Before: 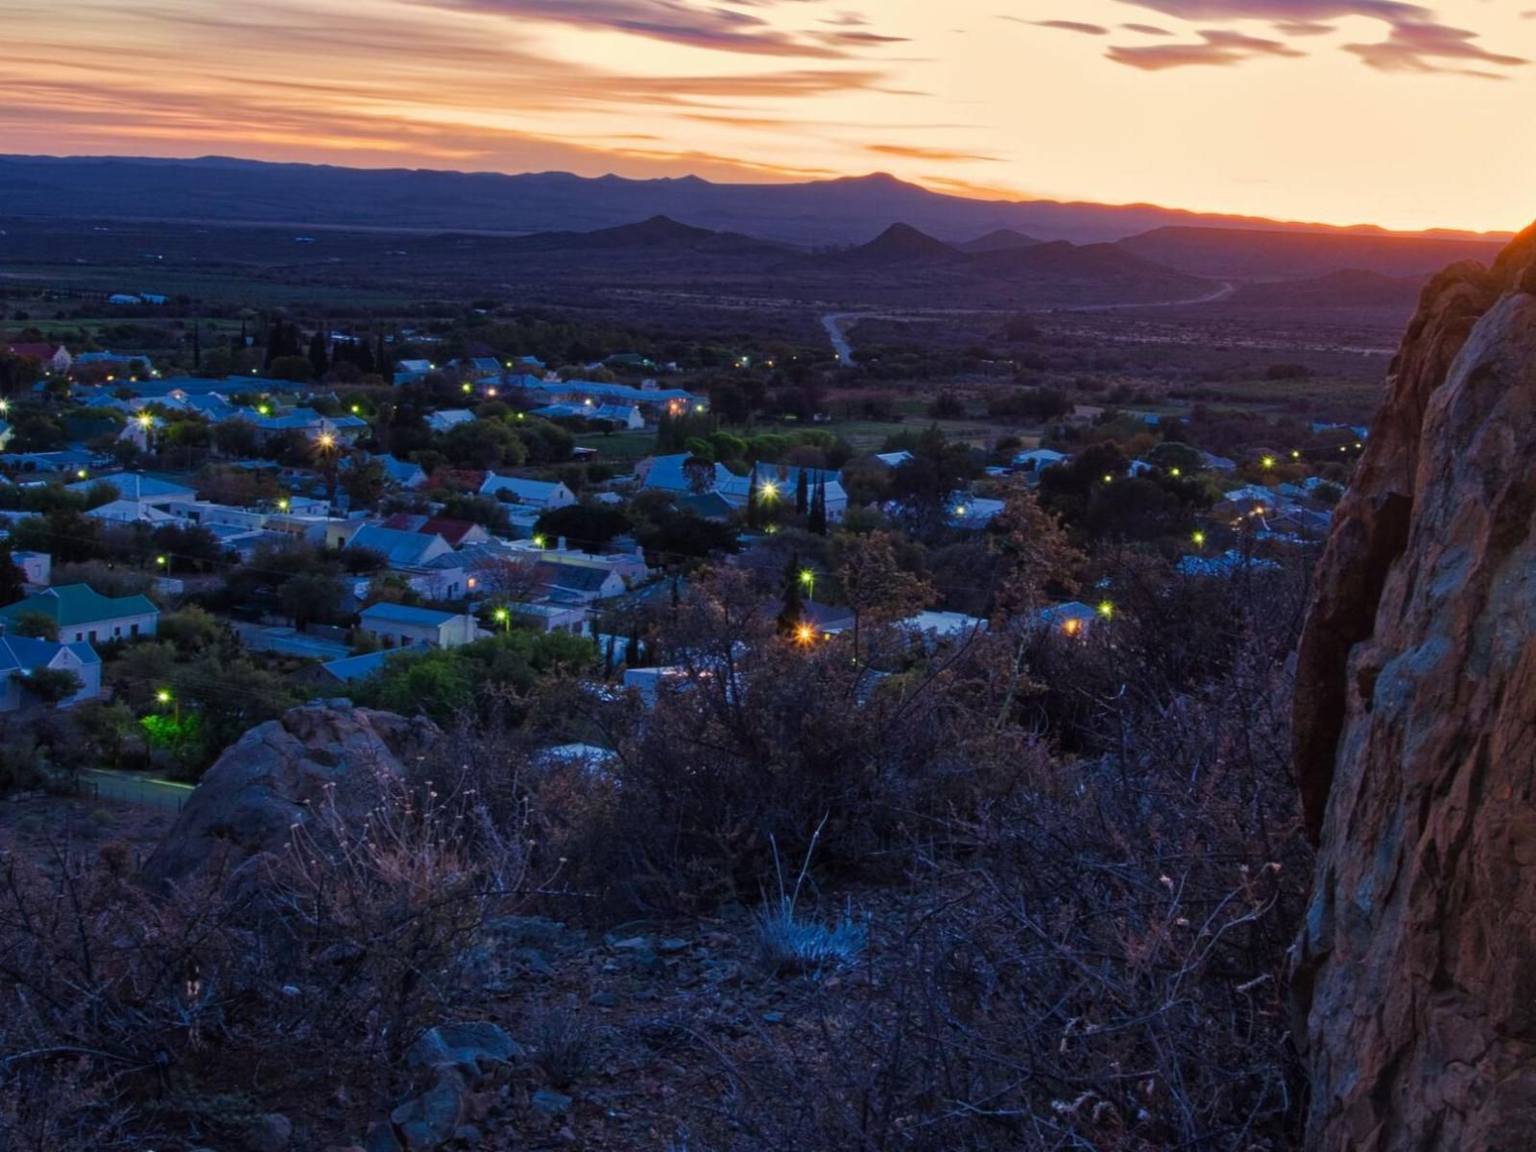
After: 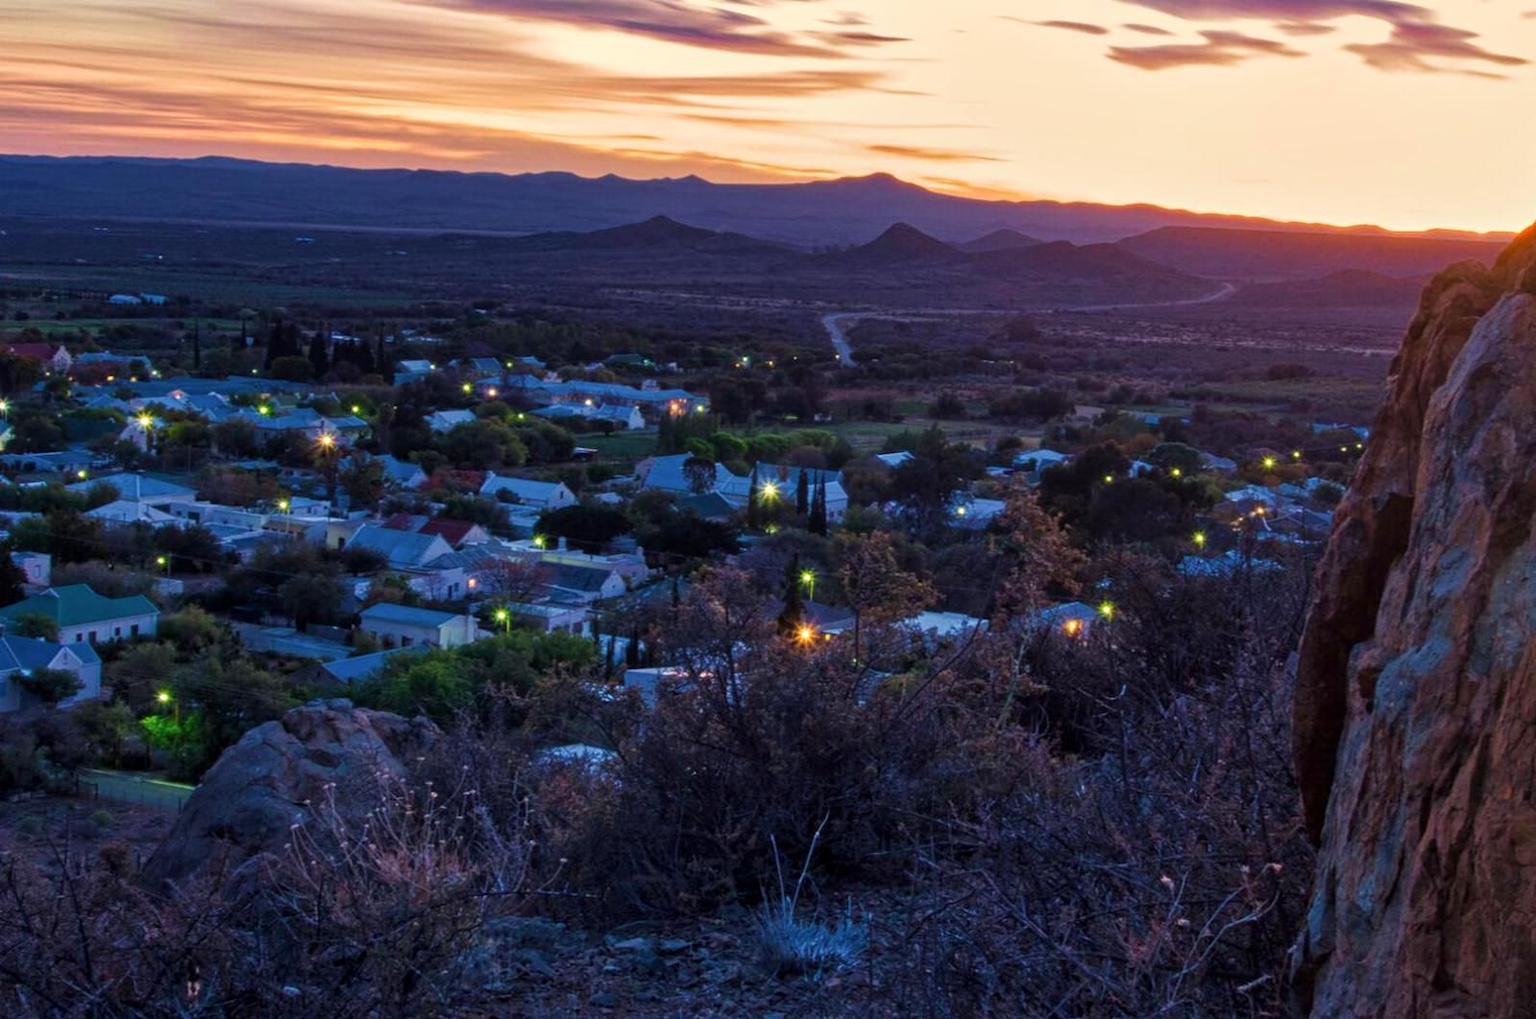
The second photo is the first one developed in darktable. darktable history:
velvia: on, module defaults
shadows and highlights: shadows -1.44, highlights 39.92
crop and rotate: top 0%, bottom 11.508%
local contrast: on, module defaults
tone equalizer: edges refinement/feathering 500, mask exposure compensation -1.57 EV, preserve details no
